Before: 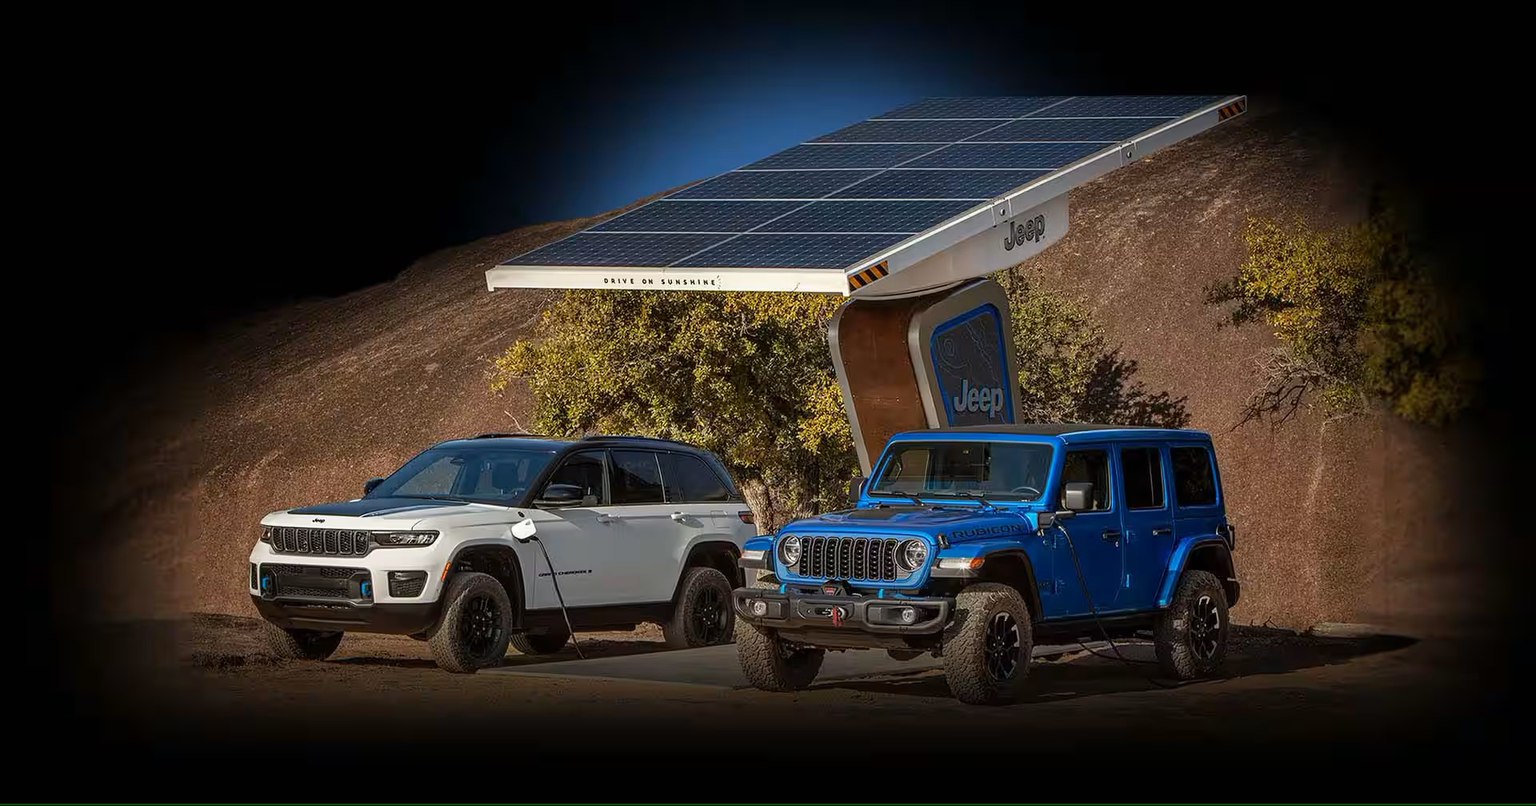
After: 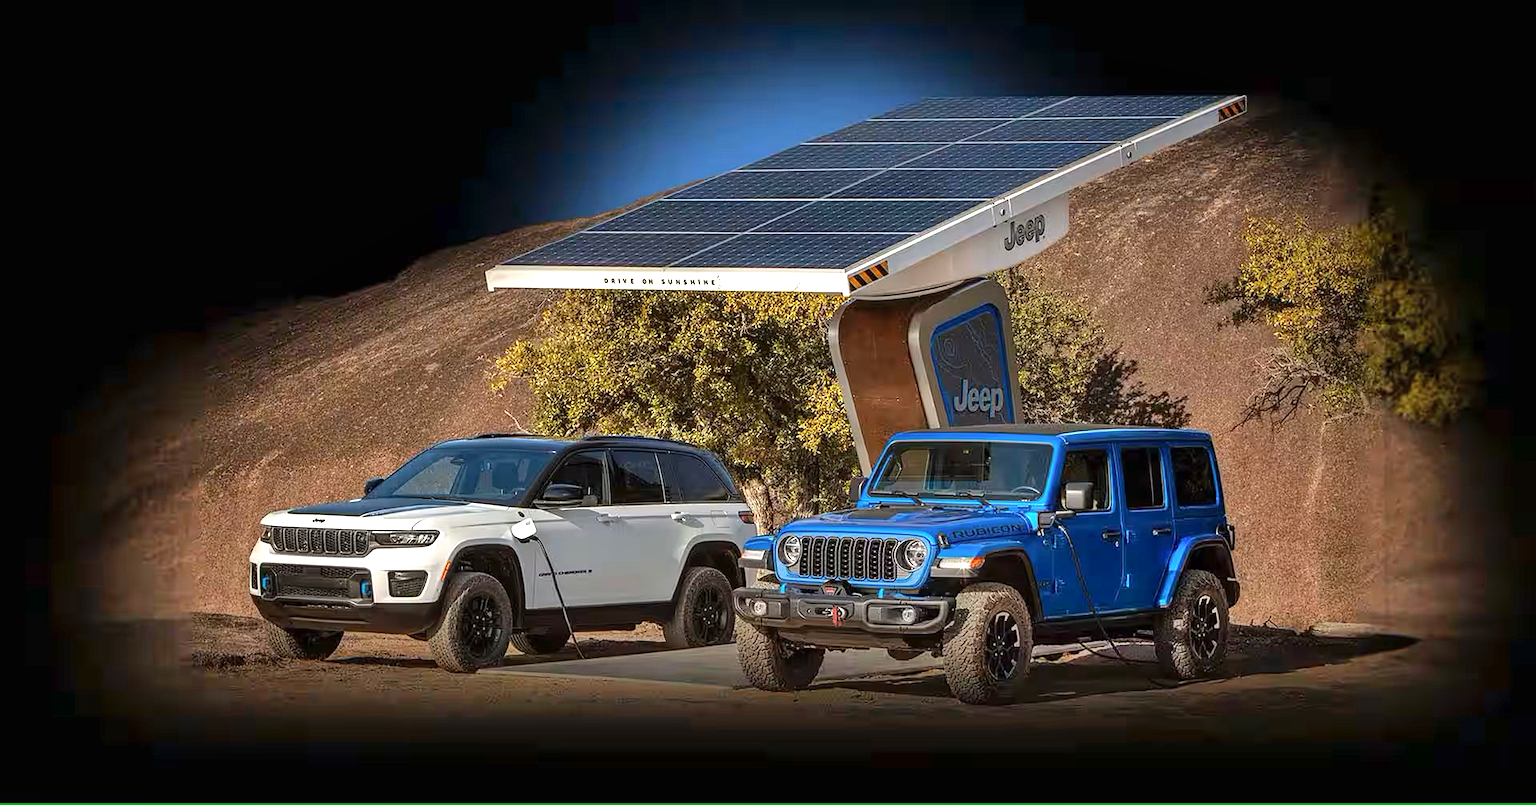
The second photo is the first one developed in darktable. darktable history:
shadows and highlights: soften with gaussian
exposure: exposure 0.666 EV, compensate highlight preservation false
